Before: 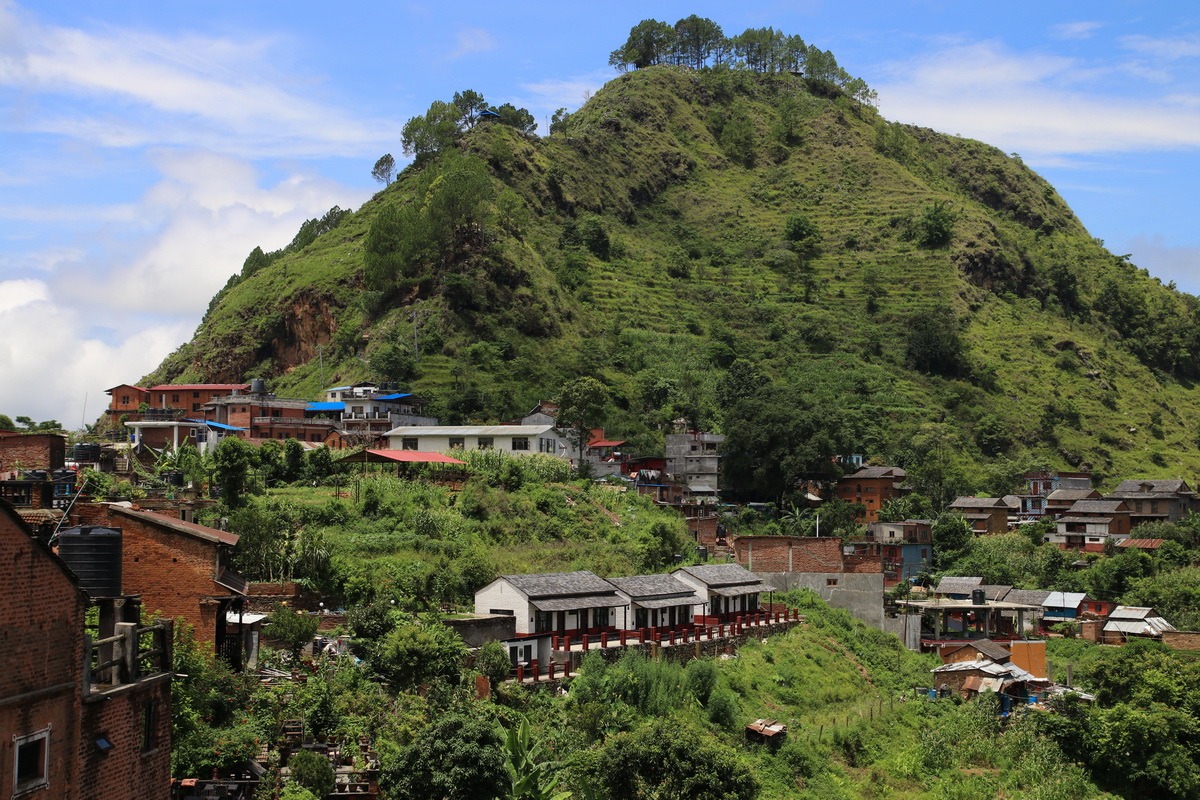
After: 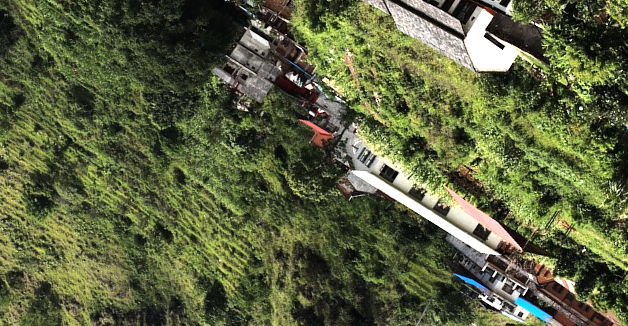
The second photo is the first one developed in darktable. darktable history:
crop and rotate: angle 147.68°, left 9.115%, top 15.594%, right 4.556%, bottom 17.133%
exposure: black level correction 0, exposure 0.5 EV, compensate highlight preservation false
tone equalizer: -8 EV -1.12 EV, -7 EV -1.01 EV, -6 EV -0.853 EV, -5 EV -0.608 EV, -3 EV 0.573 EV, -2 EV 0.886 EV, -1 EV 1 EV, +0 EV 1.08 EV, edges refinement/feathering 500, mask exposure compensation -1.57 EV, preserve details no
